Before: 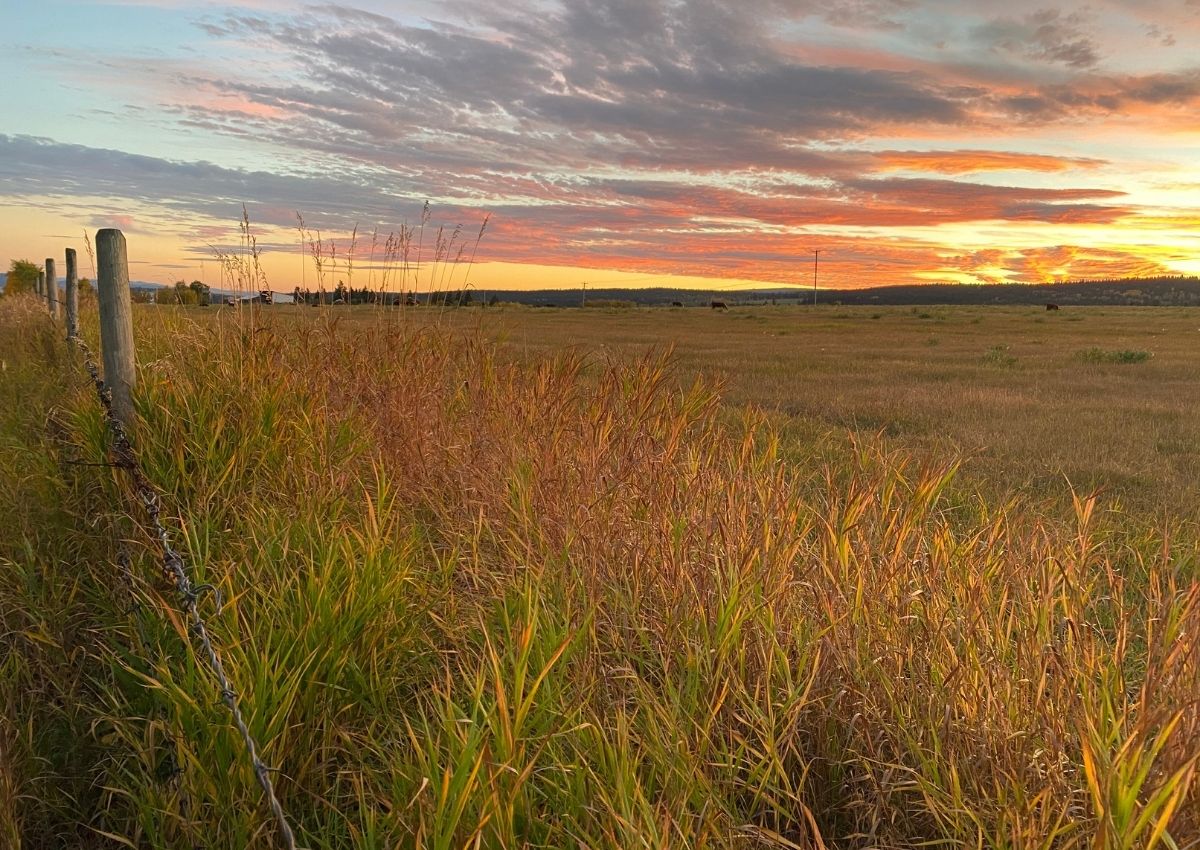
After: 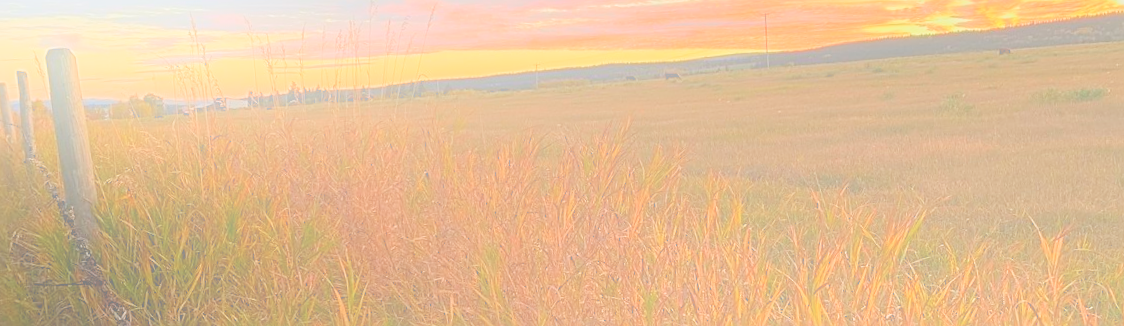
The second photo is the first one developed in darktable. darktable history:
sharpen: on, module defaults
rotate and perspective: rotation -4.57°, crop left 0.054, crop right 0.944, crop top 0.087, crop bottom 0.914
crop and rotate: top 23.84%, bottom 34.294%
exposure: exposure -0.582 EV, compensate highlight preservation false
sigmoid: contrast 1.22, skew 0.65
bloom: size 25%, threshold 5%, strength 90%
